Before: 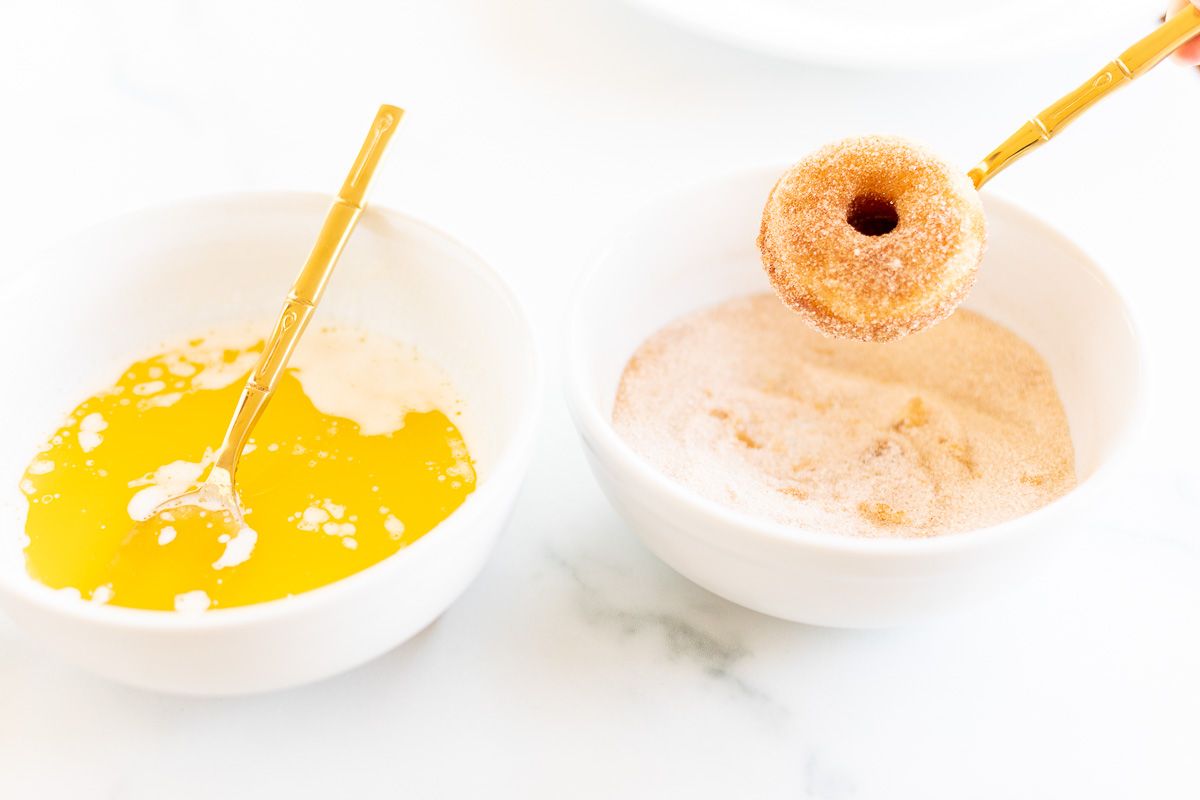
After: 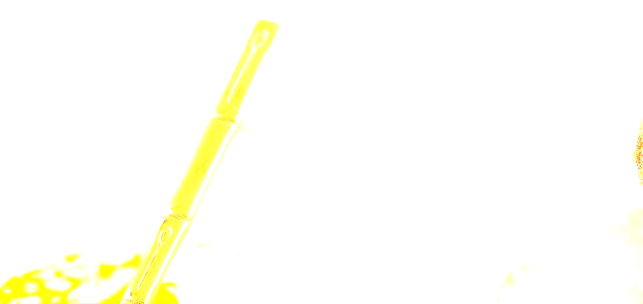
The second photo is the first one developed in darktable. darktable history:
tone equalizer: -8 EV -0.446 EV, -7 EV -0.375 EV, -6 EV -0.323 EV, -5 EV -0.192 EV, -3 EV 0.25 EV, -2 EV 0.339 EV, -1 EV 0.37 EV, +0 EV 0.396 EV, edges refinement/feathering 500, mask exposure compensation -1.57 EV, preserve details no
crop: left 10.37%, top 10.707%, right 35.969%, bottom 51.187%
exposure: exposure 0.655 EV, compensate highlight preservation false
